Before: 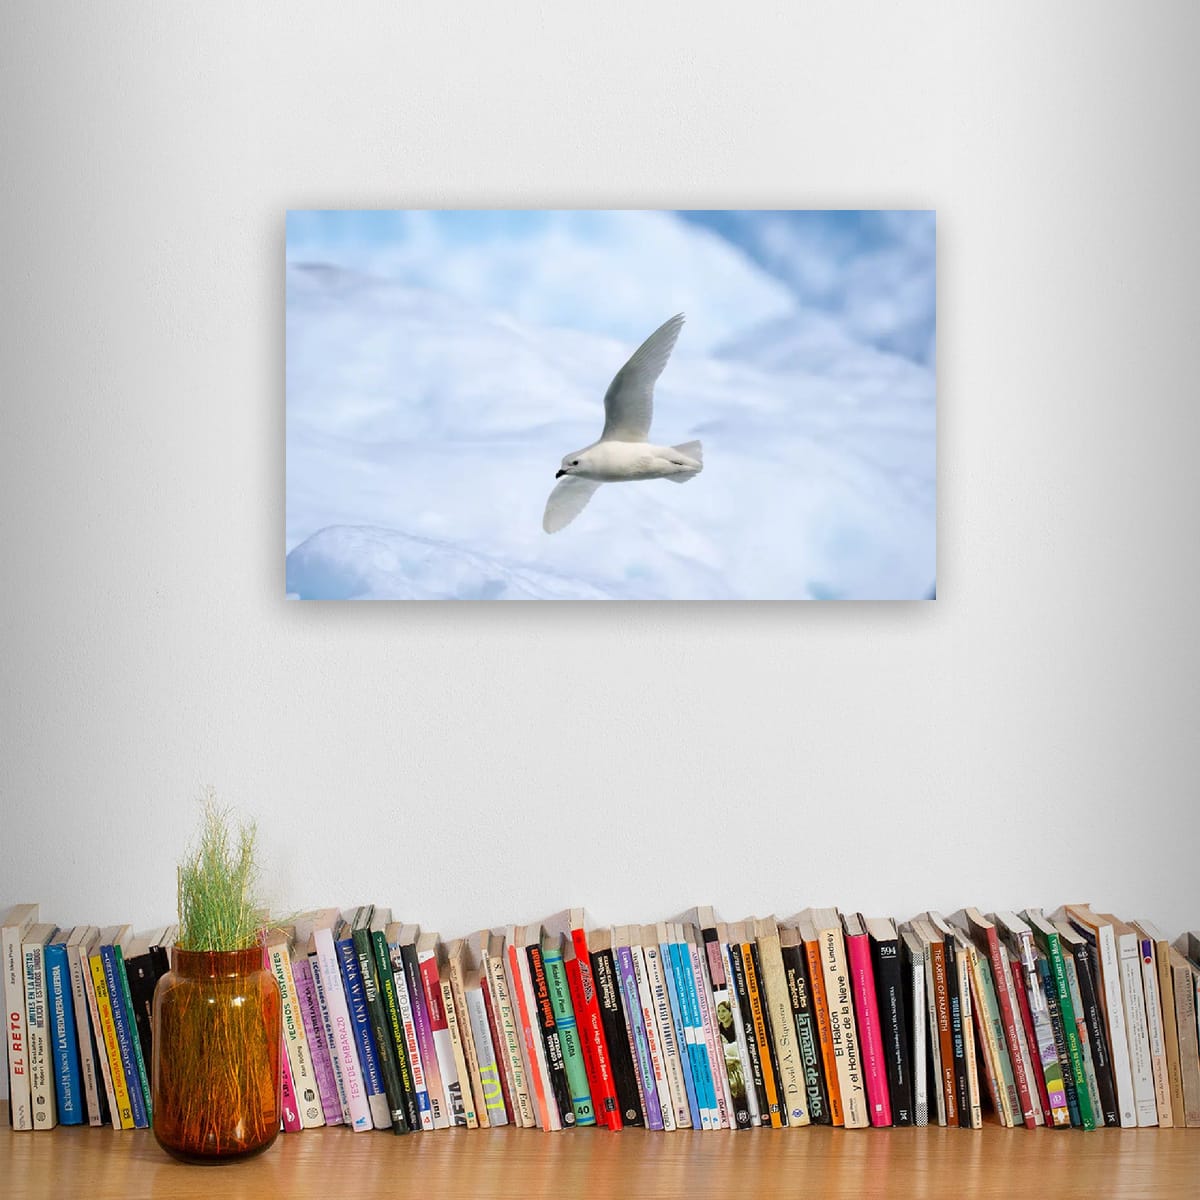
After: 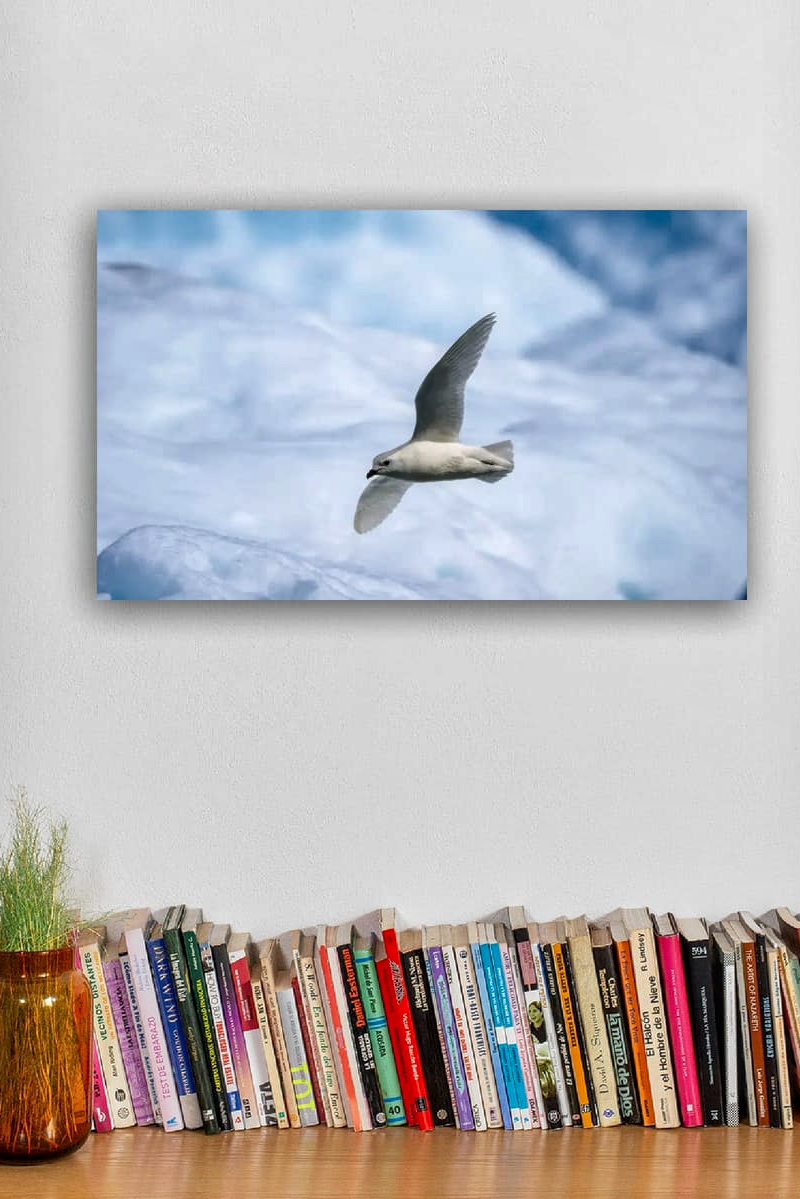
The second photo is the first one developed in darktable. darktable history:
shadows and highlights: soften with gaussian
crop and rotate: left 15.754%, right 17.579%
local contrast: on, module defaults
